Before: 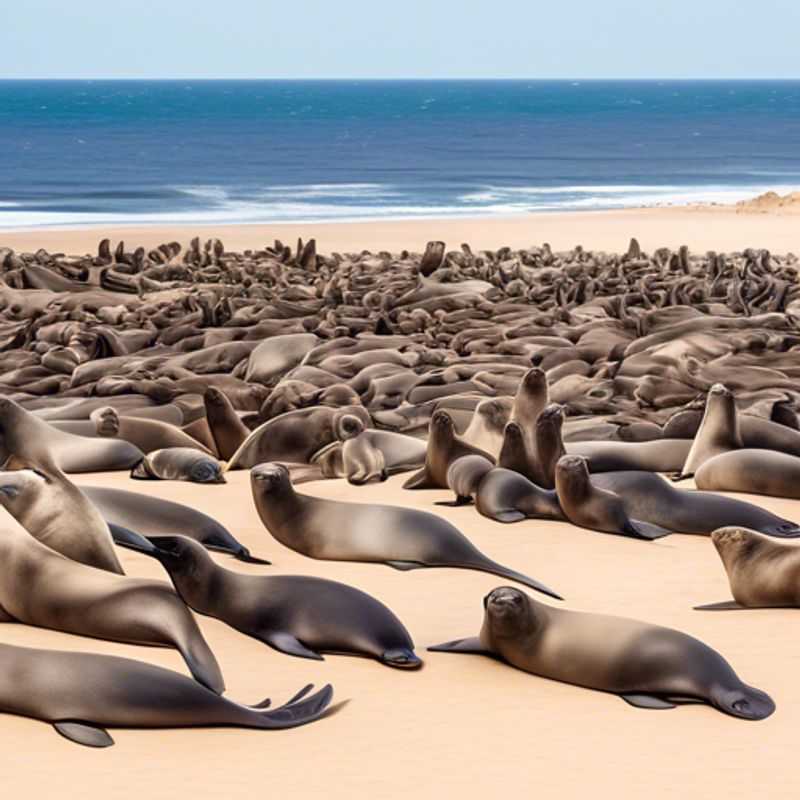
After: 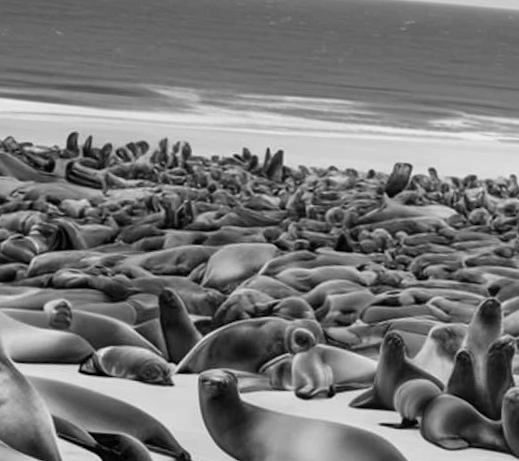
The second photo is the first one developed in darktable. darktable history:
monochrome: a -74.22, b 78.2
contrast brightness saturation: contrast 0.04, saturation 0.07
crop and rotate: angle -4.99°, left 2.122%, top 6.945%, right 27.566%, bottom 30.519%
